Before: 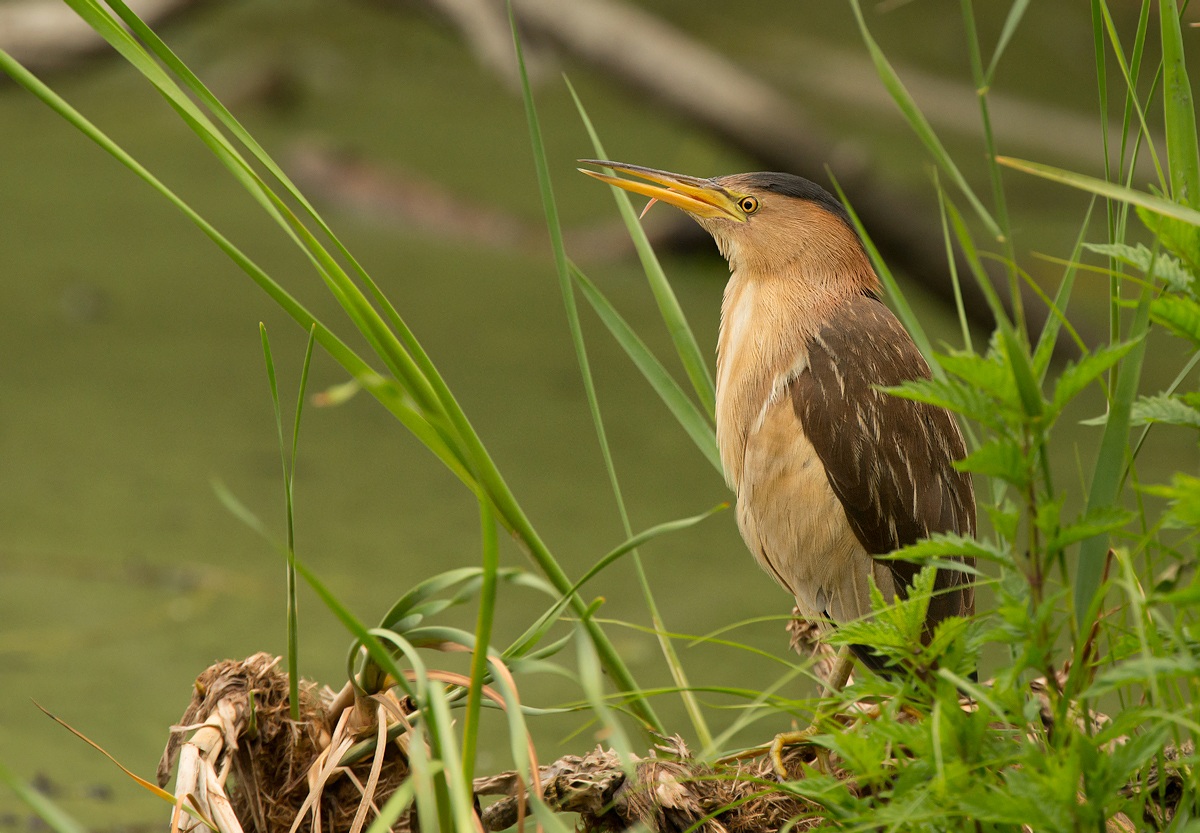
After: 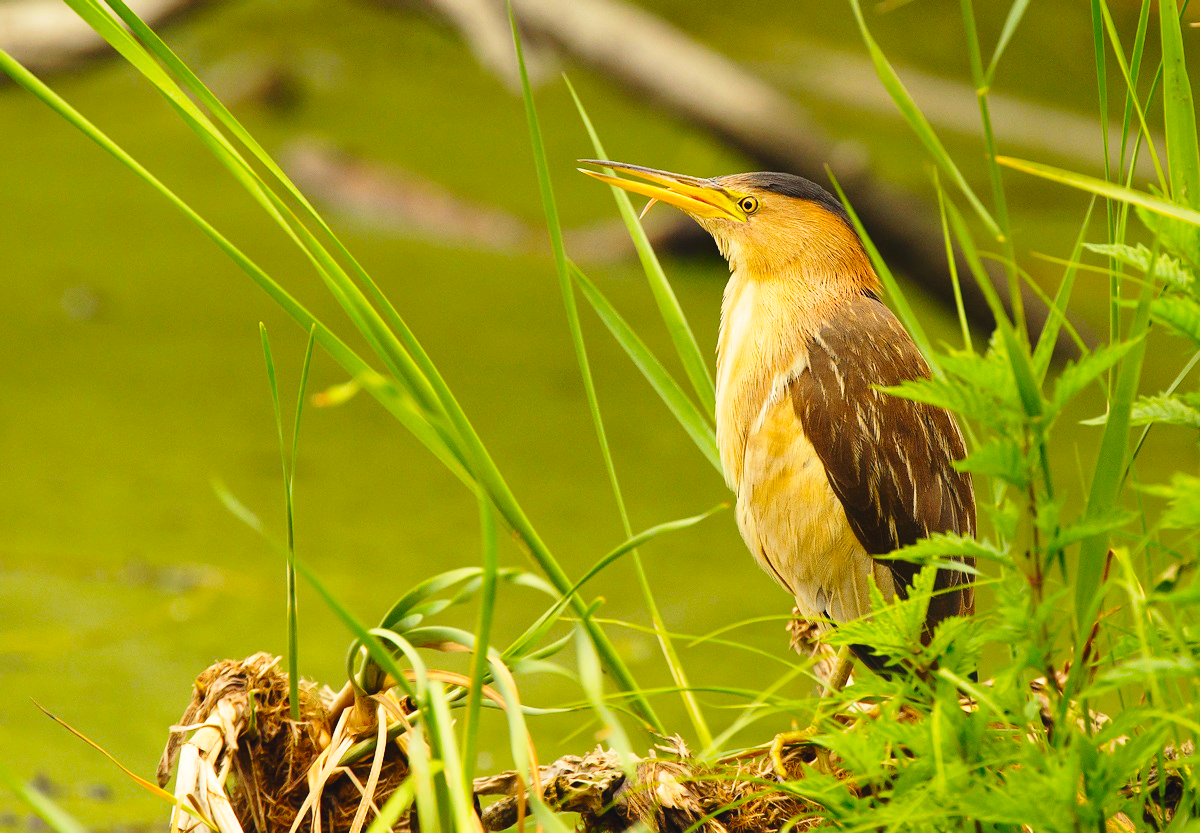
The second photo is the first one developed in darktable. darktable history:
color balance rgb: shadows lift › chroma 3.251%, shadows lift › hue 280.87°, power › hue 328.66°, highlights gain › luminance 6.59%, highlights gain › chroma 1.319%, highlights gain › hue 92.72°, global offset › luminance 0.484%, global offset › hue 170.73°, linear chroma grading › global chroma 15.149%, perceptual saturation grading › global saturation 17.484%
base curve: curves: ch0 [(0, 0) (0.028, 0.03) (0.121, 0.232) (0.46, 0.748) (0.859, 0.968) (1, 1)], preserve colors none
